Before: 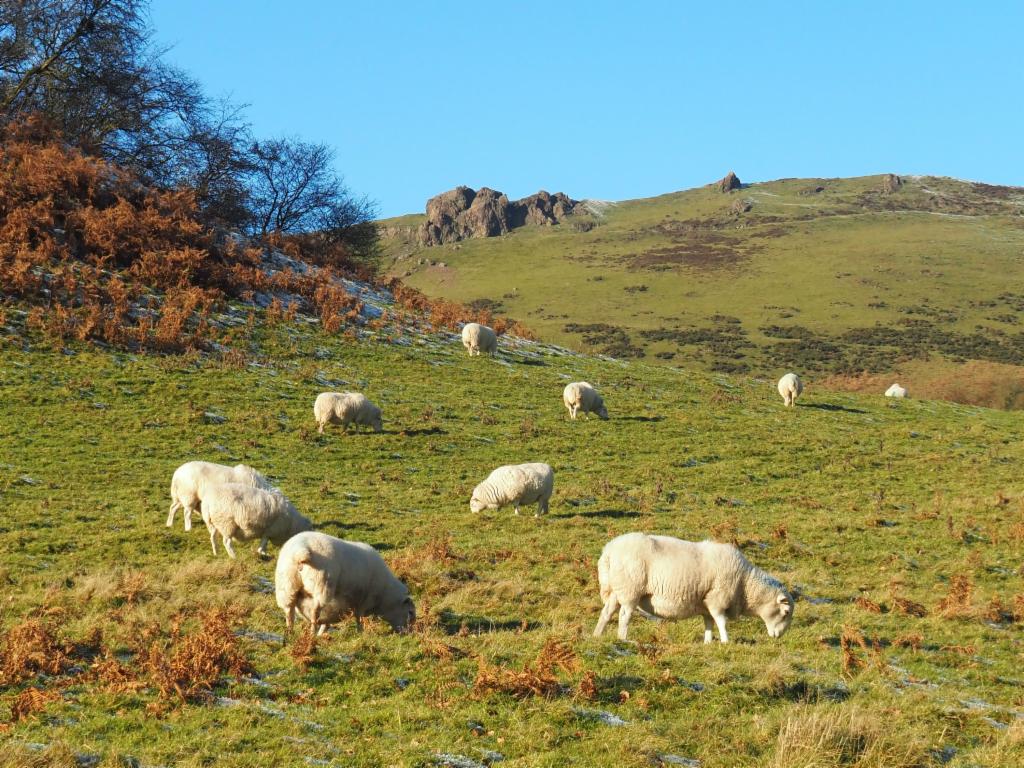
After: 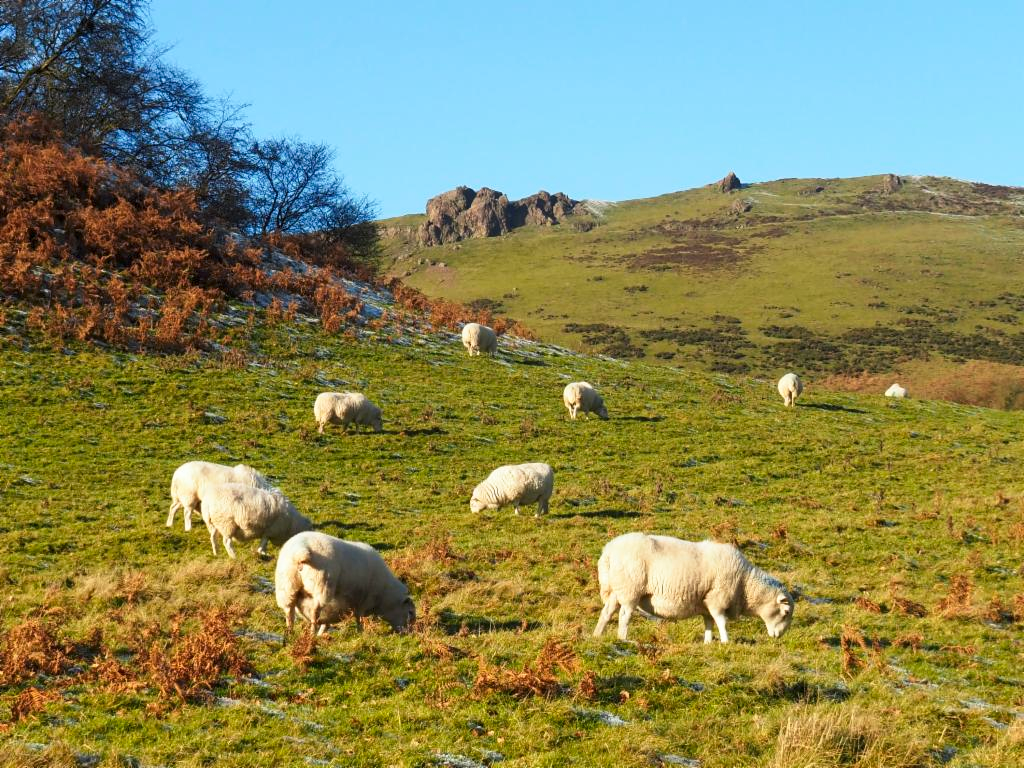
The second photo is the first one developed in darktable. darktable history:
tone curve: curves: ch0 [(0, 0) (0.003, 0.003) (0.011, 0.012) (0.025, 0.026) (0.044, 0.047) (0.069, 0.073) (0.1, 0.105) (0.136, 0.143) (0.177, 0.187) (0.224, 0.237) (0.277, 0.293) (0.335, 0.354) (0.399, 0.422) (0.468, 0.495) (0.543, 0.574) (0.623, 0.659) (0.709, 0.749) (0.801, 0.846) (0.898, 0.932) (1, 1)], preserve colors none
color look up table: target L [67.19, 47.06, 33.19, 100, 65.9, 63.76, 56.32, 47.38, 38.02, 29.3, 52.26, 52.02, 32.73, 24.36, 20.85, 85.76, 77.54, 66.1, 65.71, 45.62, 44.88, 42.83, 26.33, 10.88, 0 ×25], target a [-22.99, -38.11, -14.82, -0.001, 14.1, 18.05, 32.95, 47.07, 49.83, 13.28, 6.475, 44.4, 10.95, 22.66, 20.5, -1.222, -1.697, -26.29, -2.181, -16.21, -1.8, -4.304, -1.938, -0.861, 0 ×25], target b [55.63, 31.71, 21.21, 0.011, 64.6, 9.729, 51.26, 11.82, 24.86, 11.78, -30.03, -19.39, -52.16, -24.64, -56.42, -2.75, -4.055, -6.183, -4.729, -31.56, -4.119, -29.8, -4.08, -1.867, 0 ×25], num patches 24
